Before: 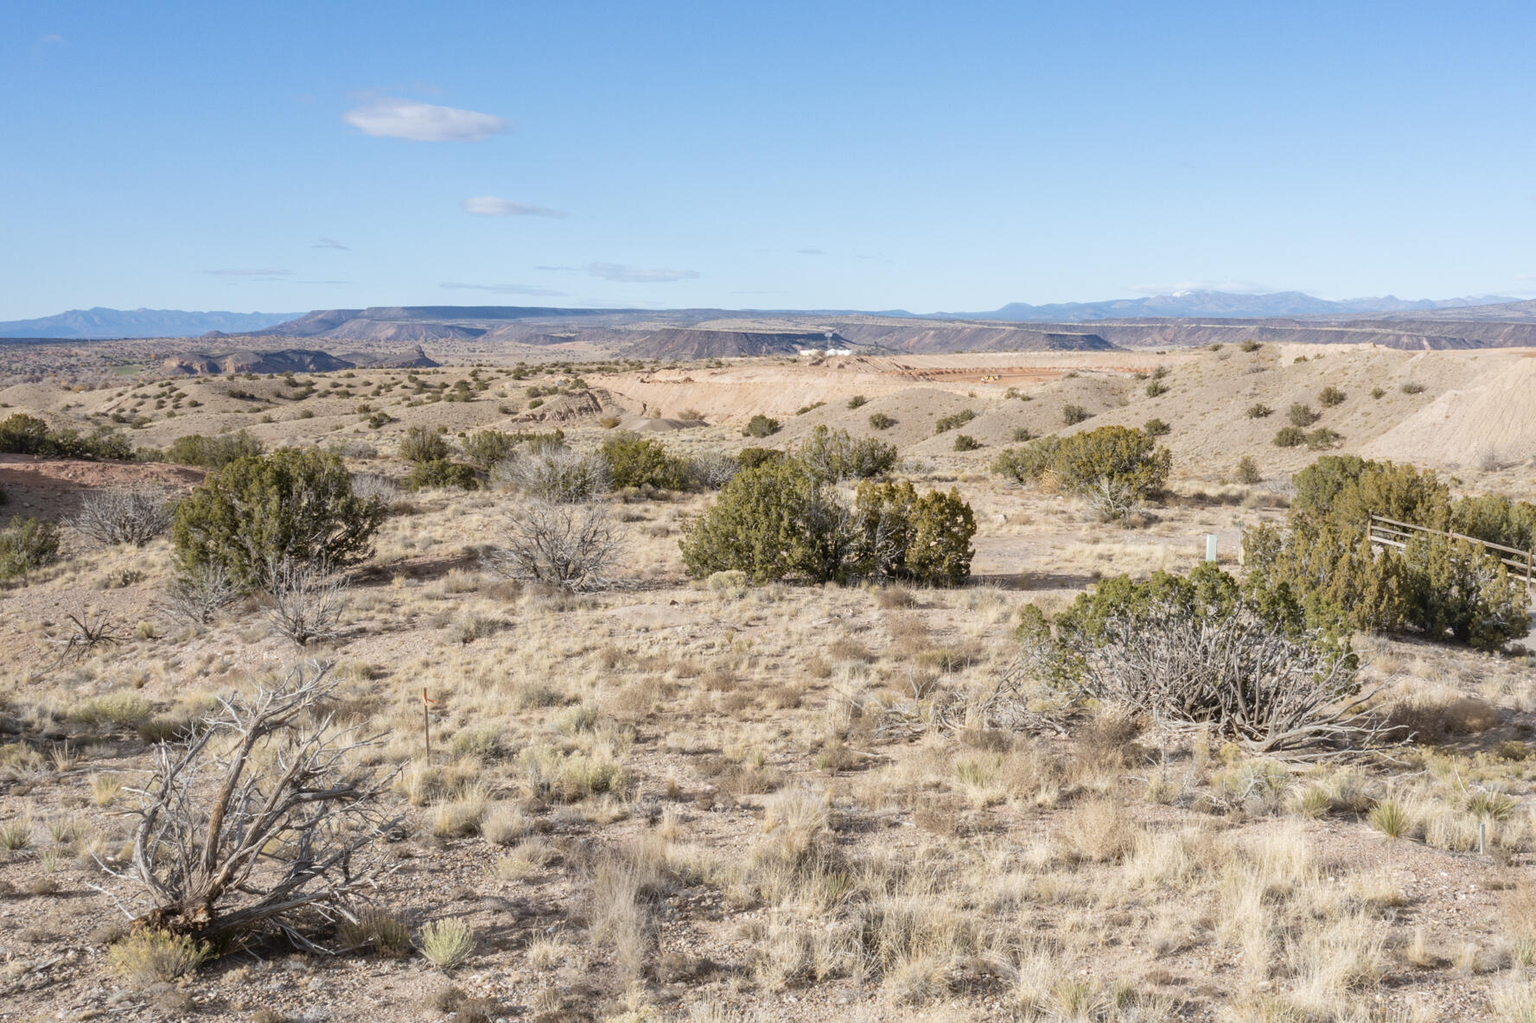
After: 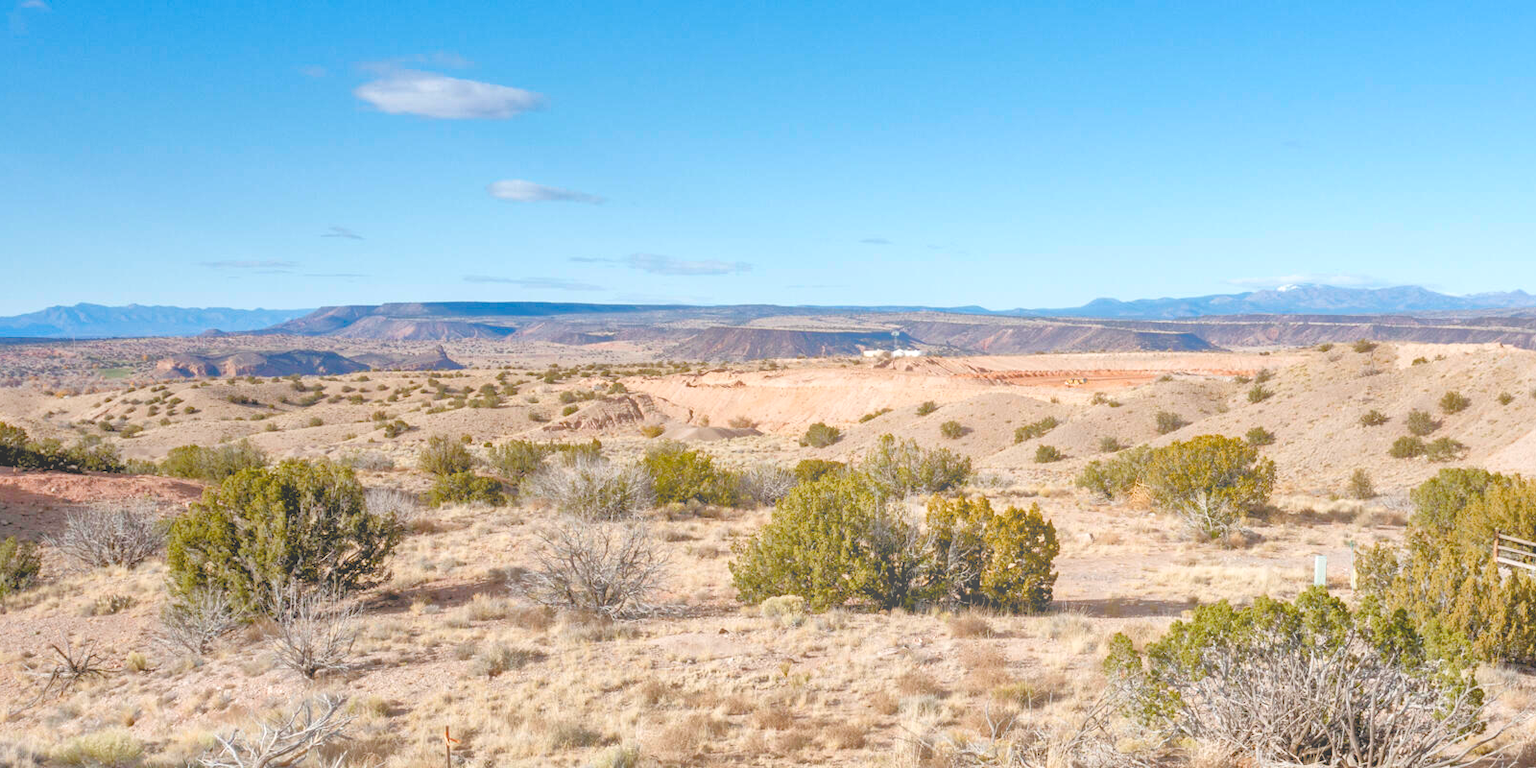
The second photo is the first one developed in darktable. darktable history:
tone equalizer: on, module defaults
rgb levels: levels [[0.013, 0.434, 0.89], [0, 0.5, 1], [0, 0.5, 1]]
crop: left 1.509%, top 3.452%, right 7.696%, bottom 28.452%
bloom: size 40%
shadows and highlights: radius 108.52, shadows 44.07, highlights -67.8, low approximation 0.01, soften with gaussian
color balance rgb: perceptual saturation grading › global saturation 20%, perceptual saturation grading › highlights -25%, perceptual saturation grading › shadows 50%
